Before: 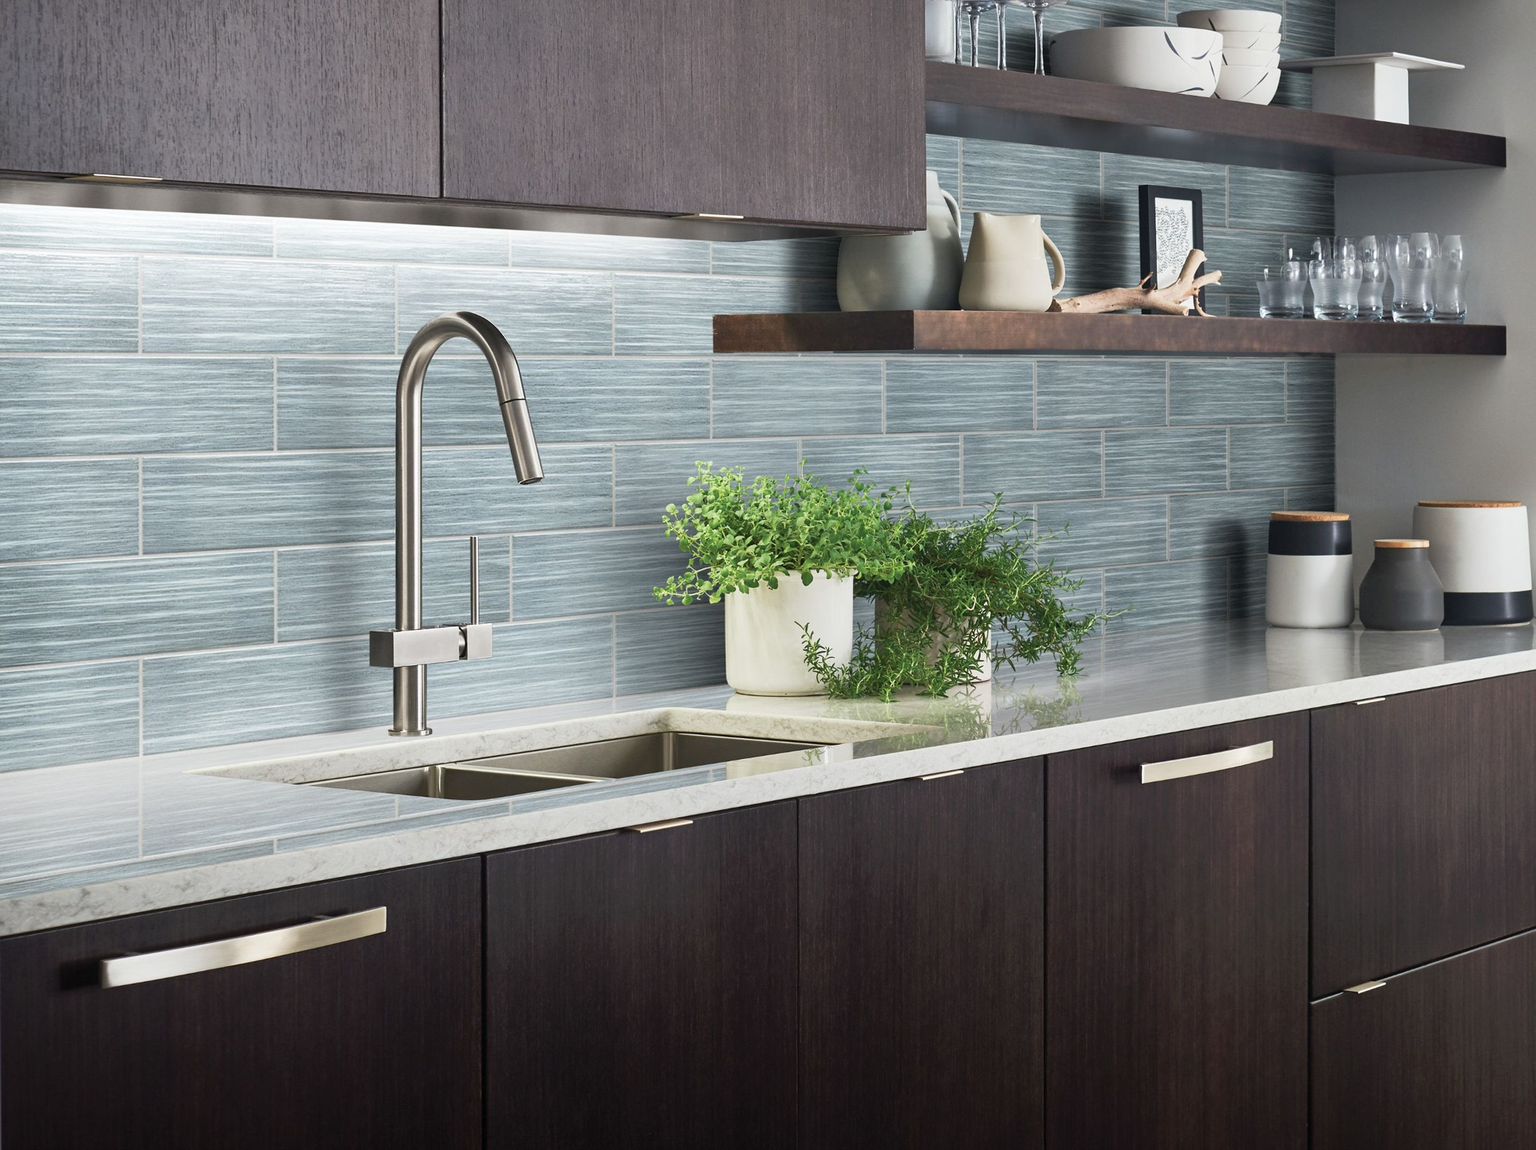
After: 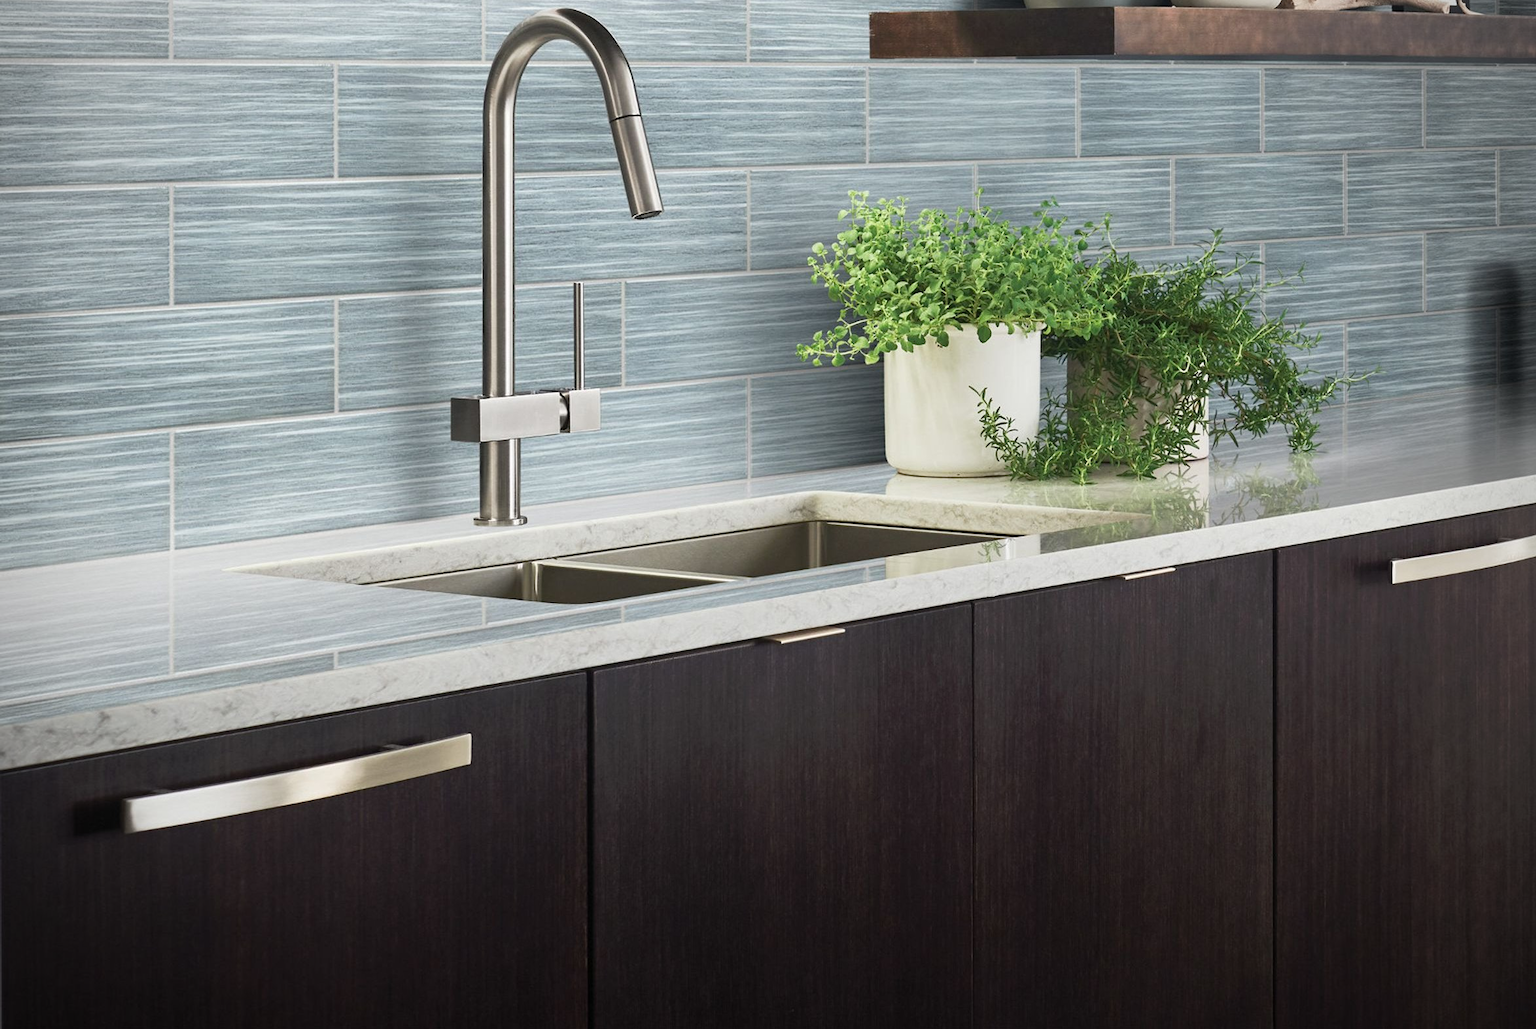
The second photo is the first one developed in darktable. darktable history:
crop: top 26.531%, right 17.959%
vignetting: unbound false
